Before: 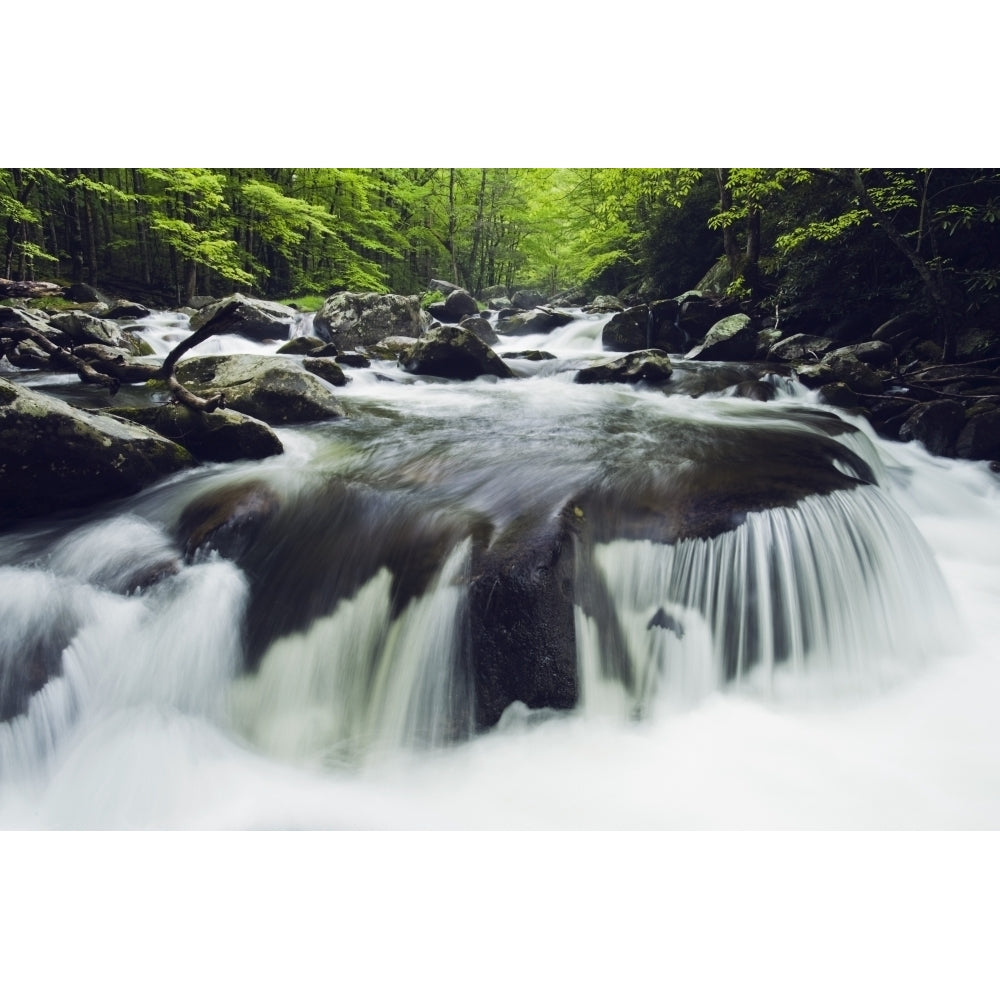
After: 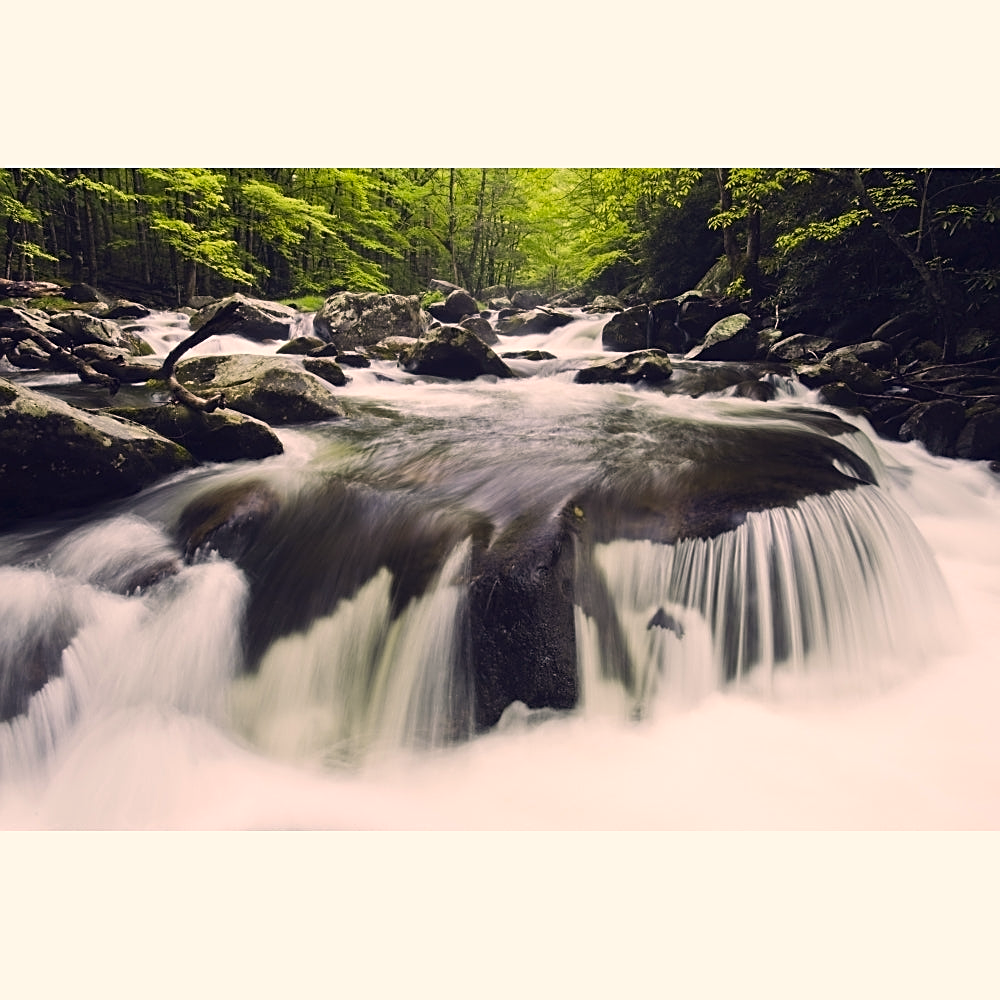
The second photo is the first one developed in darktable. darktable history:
sharpen: amount 0.494
color correction: highlights a* 11.89, highlights b* 12.3
